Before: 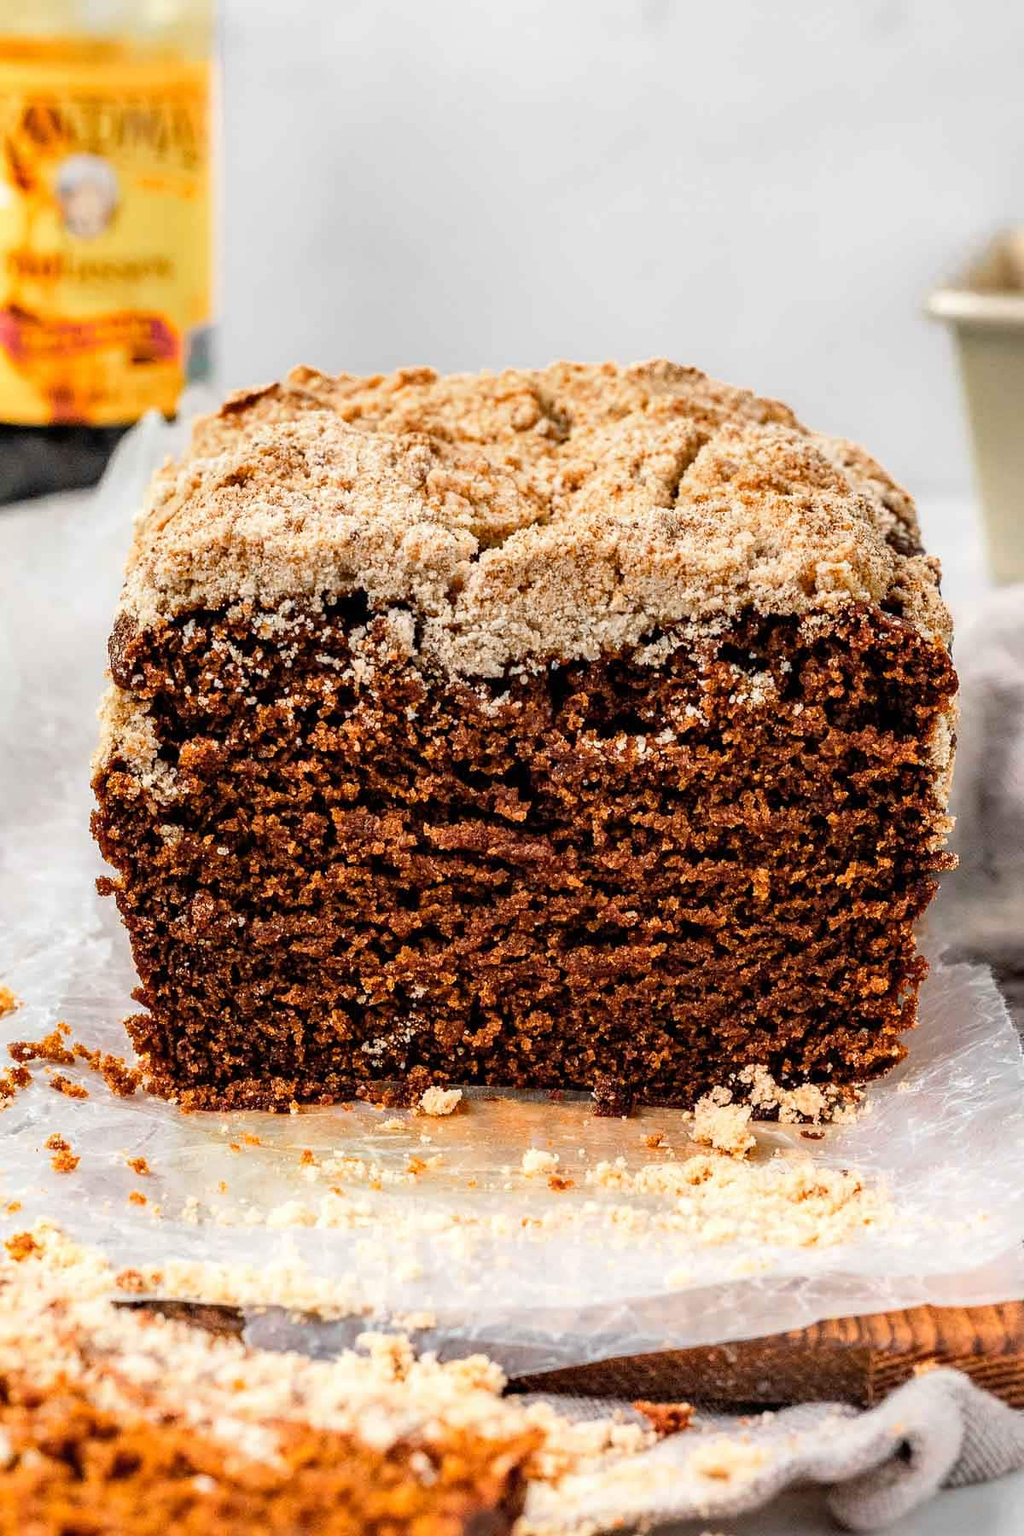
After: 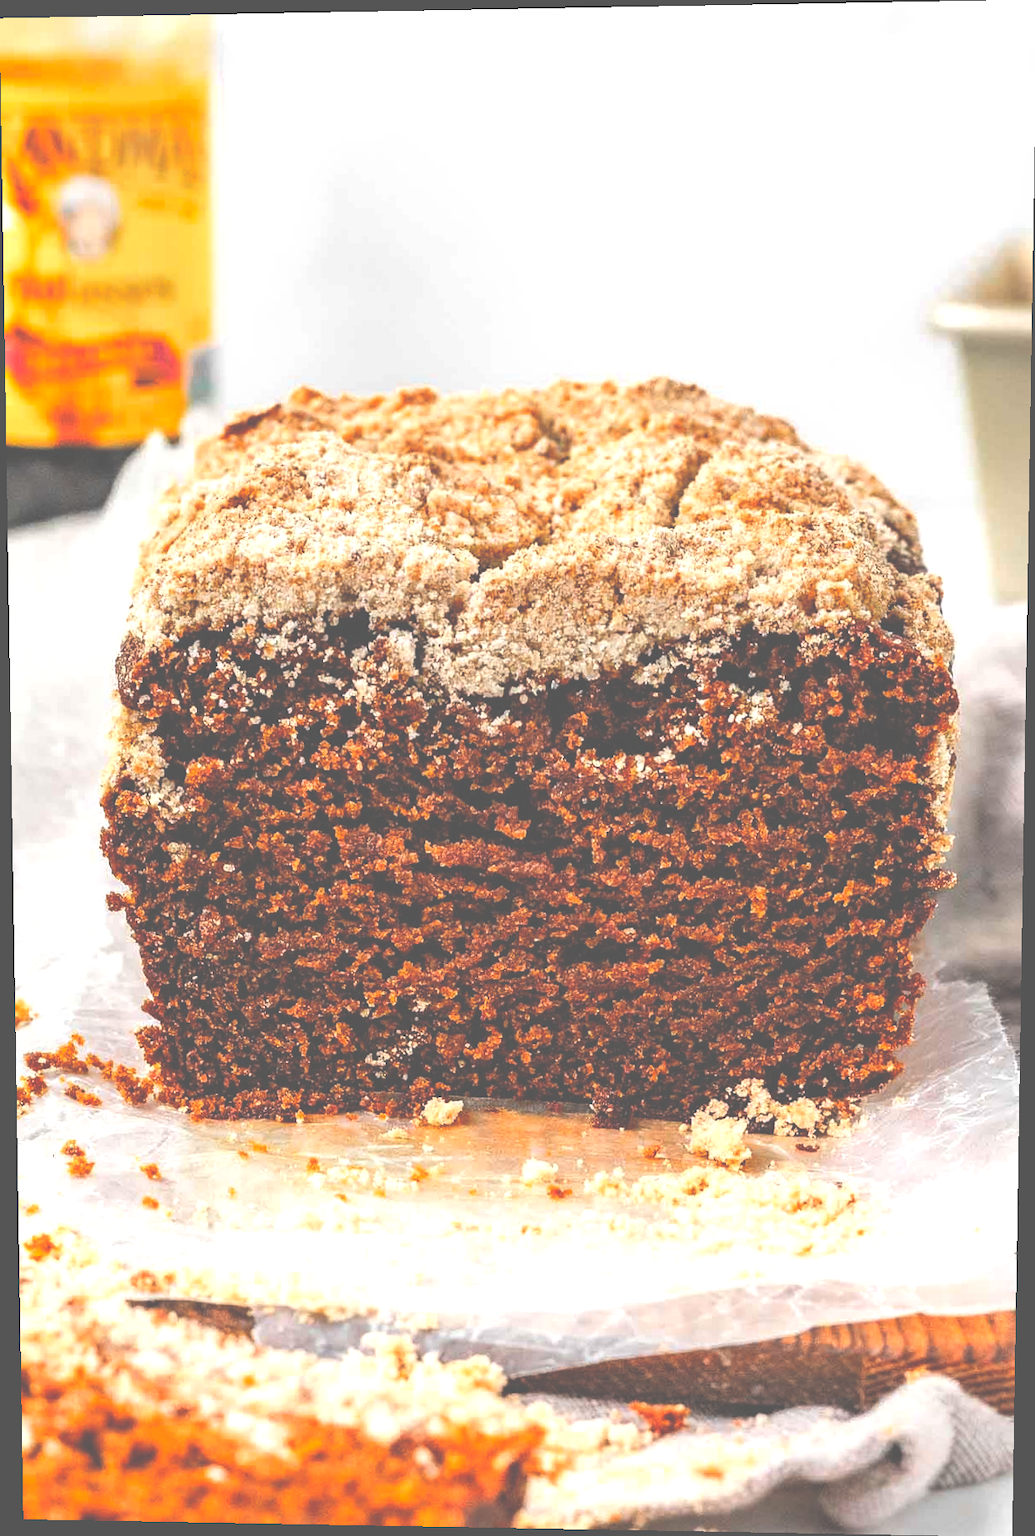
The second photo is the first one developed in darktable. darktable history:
rotate and perspective: lens shift (vertical) 0.048, lens shift (horizontal) -0.024, automatic cropping off
exposure: black level correction -0.071, exposure 0.5 EV, compensate highlight preservation false
vibrance: vibrance 100%
